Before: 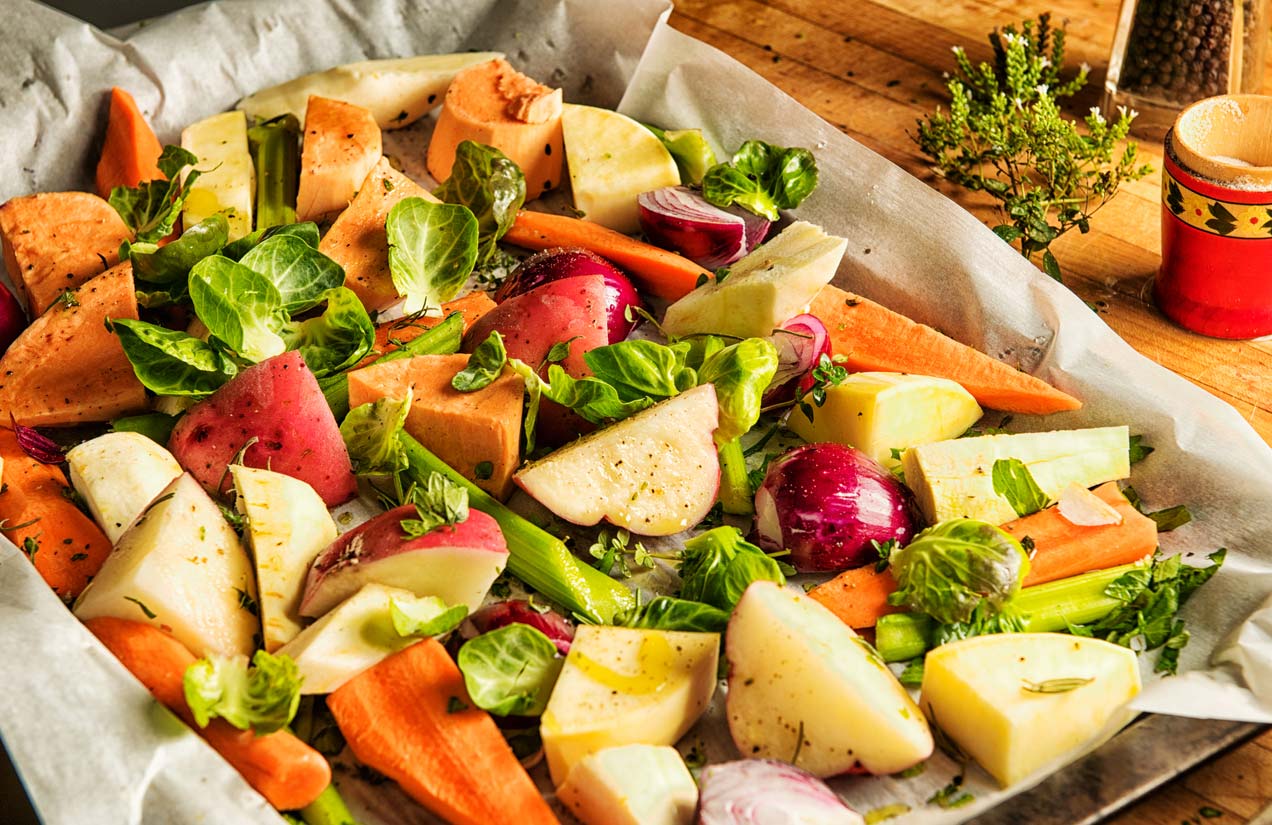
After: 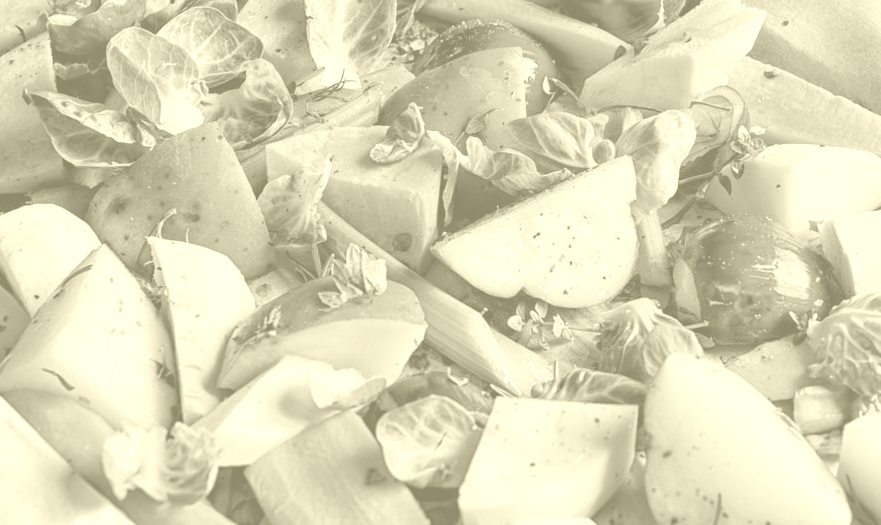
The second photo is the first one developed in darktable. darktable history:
contrast brightness saturation: saturation -1
colorize: hue 43.2°, saturation 40%, version 1
crop: left 6.488%, top 27.668%, right 24.183%, bottom 8.656%
